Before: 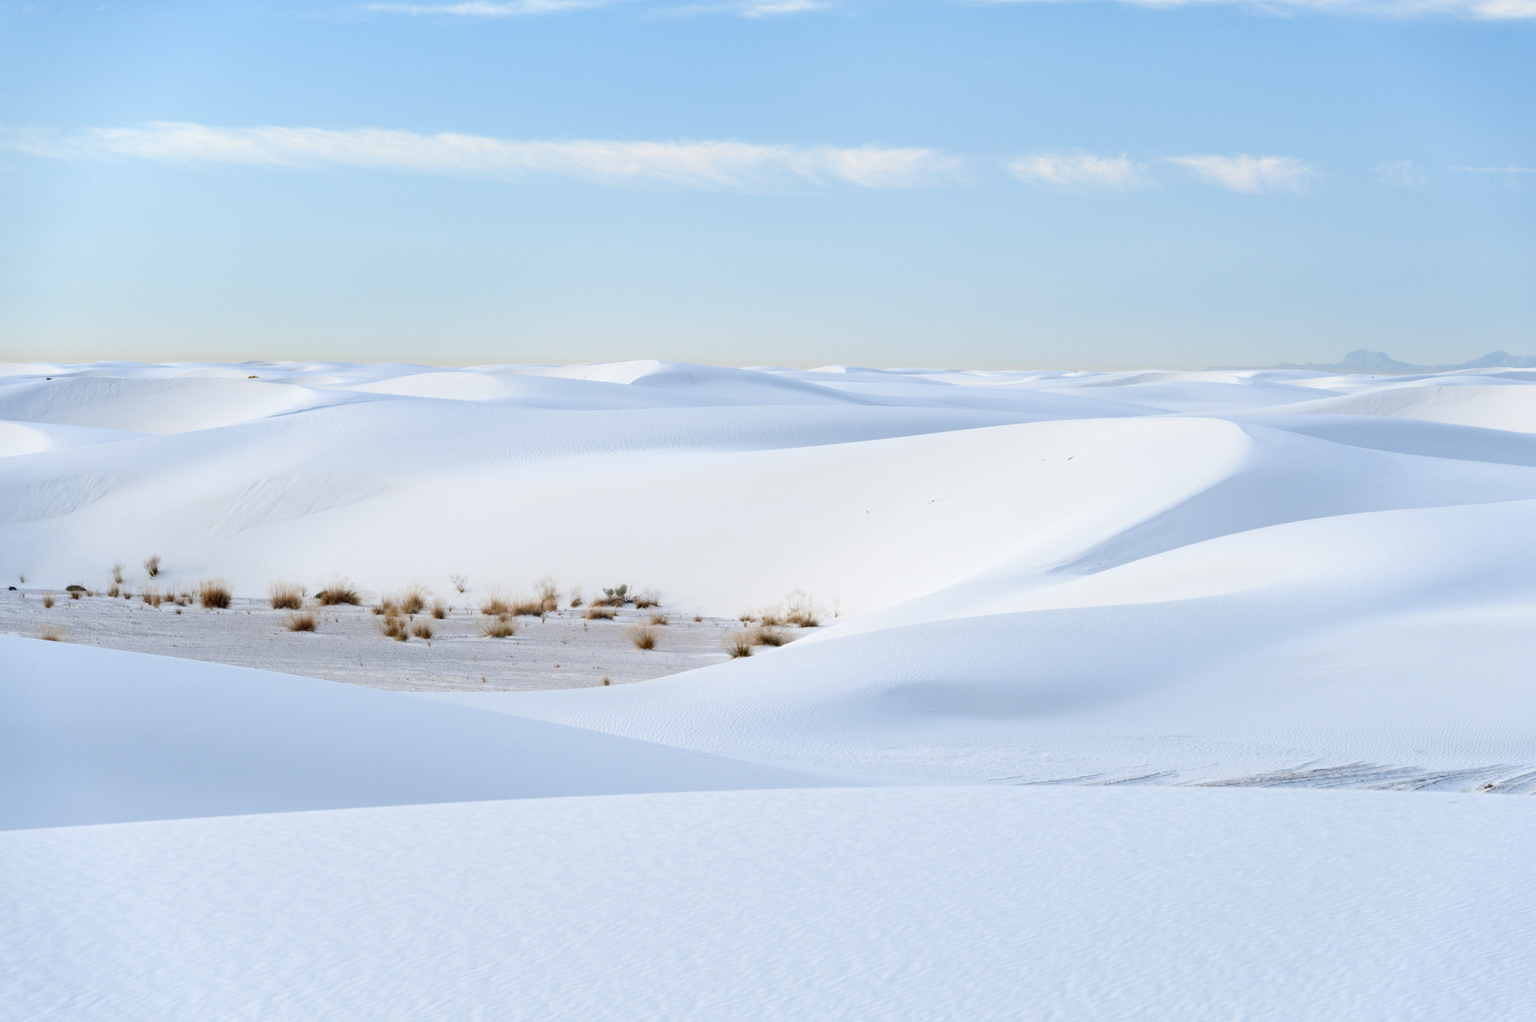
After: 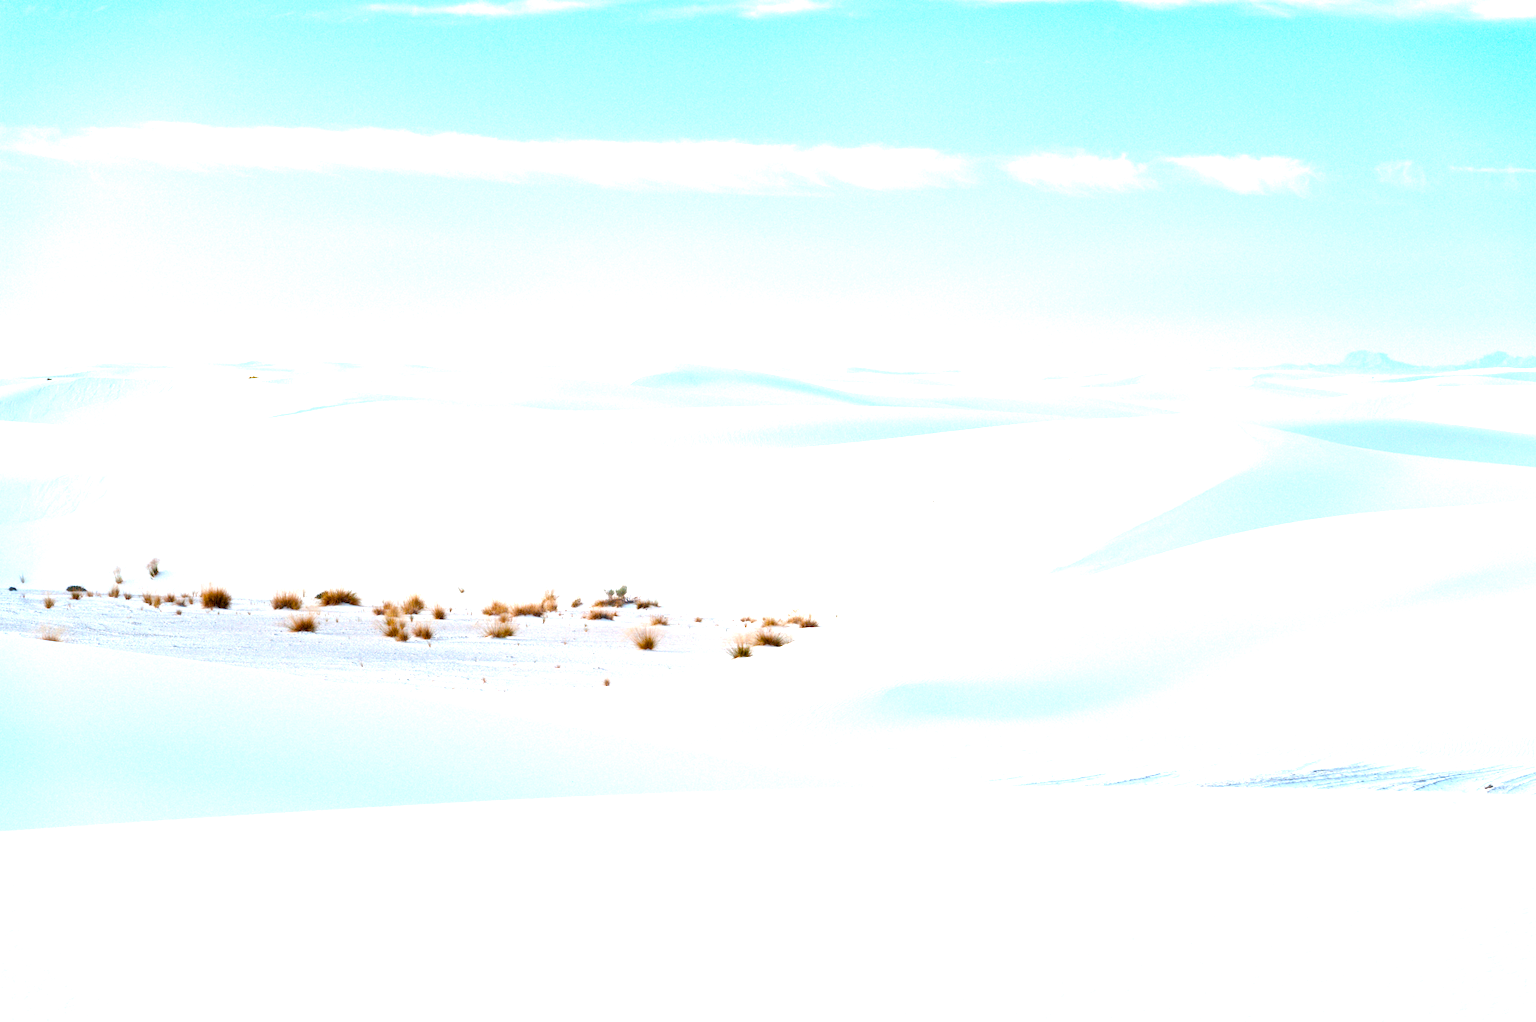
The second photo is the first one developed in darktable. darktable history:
color balance rgb: perceptual saturation grading › global saturation 44.102%, perceptual saturation grading › highlights -49.616%, perceptual saturation grading › shadows 29.784%, perceptual brilliance grading › global brilliance 29.778%, global vibrance 20%
haze removal: strength -0.096, compatibility mode true, adaptive false
